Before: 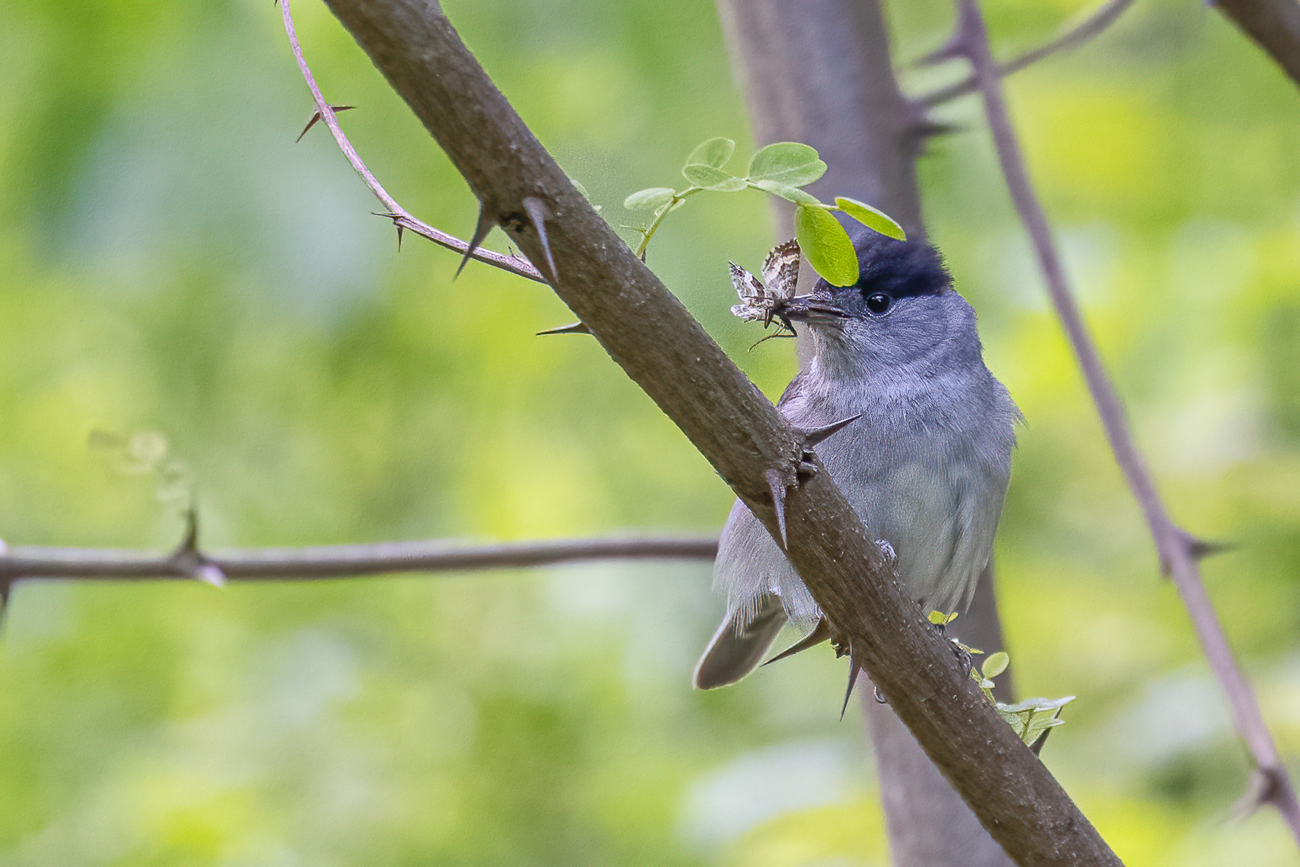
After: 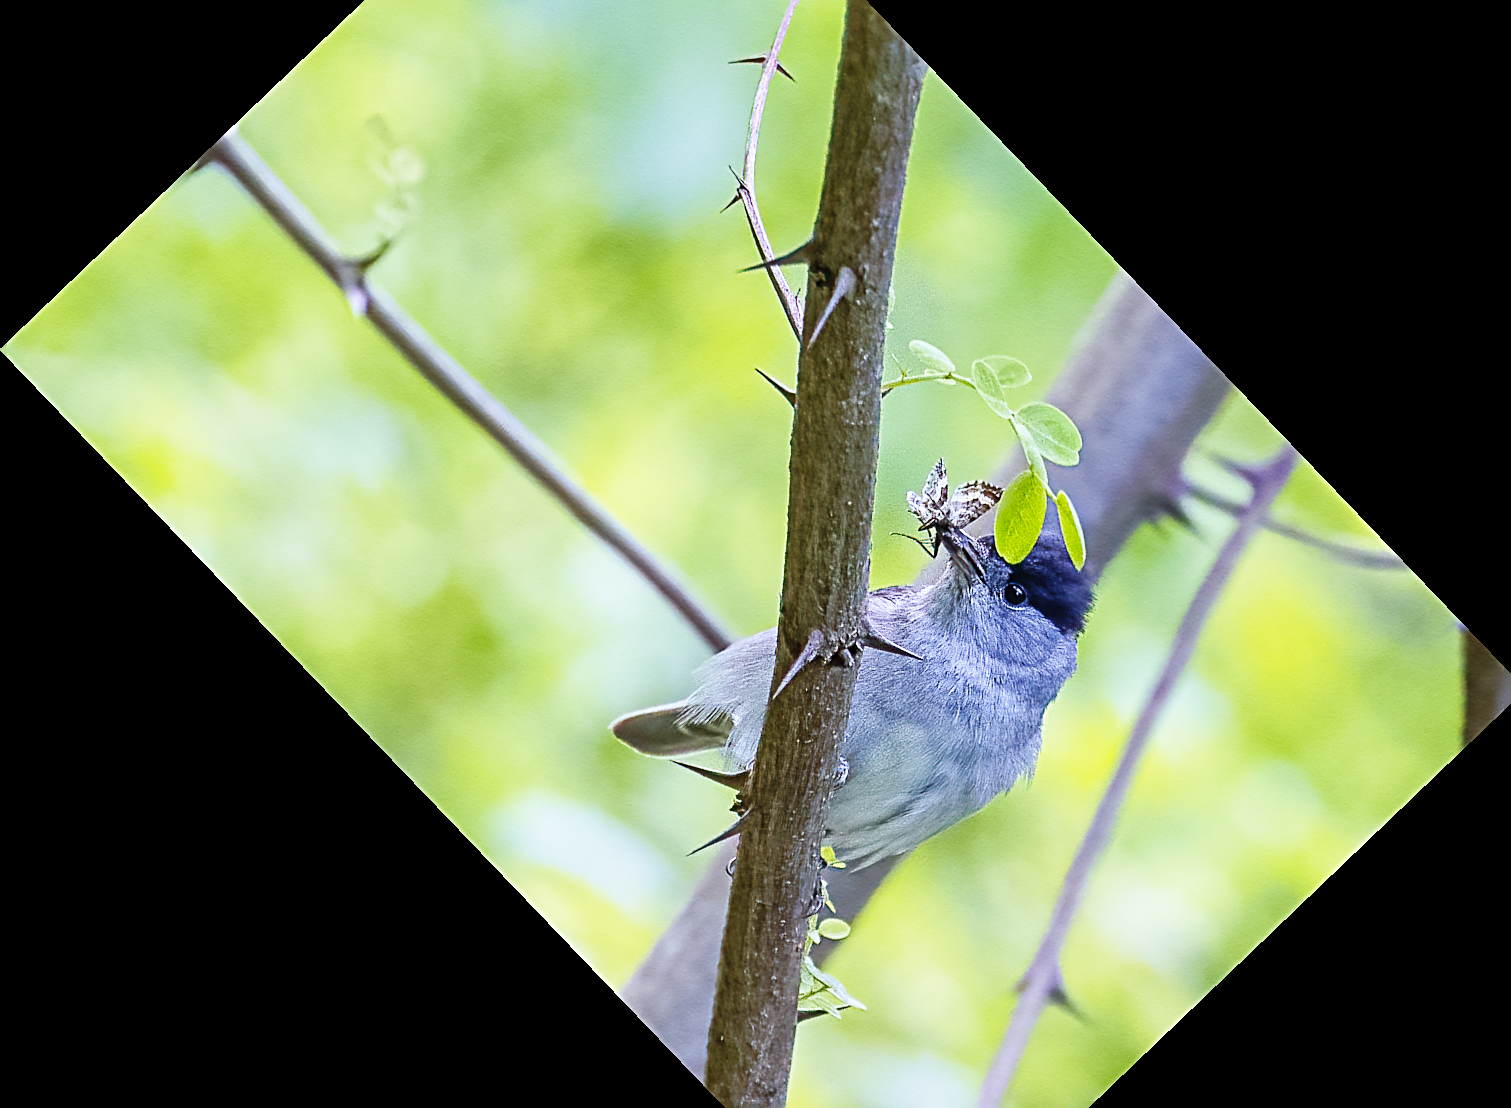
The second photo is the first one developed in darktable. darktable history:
exposure: exposure 0.127 EV, compensate highlight preservation false
crop and rotate: angle -46.26°, top 16.234%, right 0.912%, bottom 11.704%
velvia: on, module defaults
base curve: curves: ch0 [(0, 0) (0.032, 0.025) (0.121, 0.166) (0.206, 0.329) (0.605, 0.79) (1, 1)], preserve colors none
sharpen: radius 2.676, amount 0.669
white balance: red 0.925, blue 1.046
